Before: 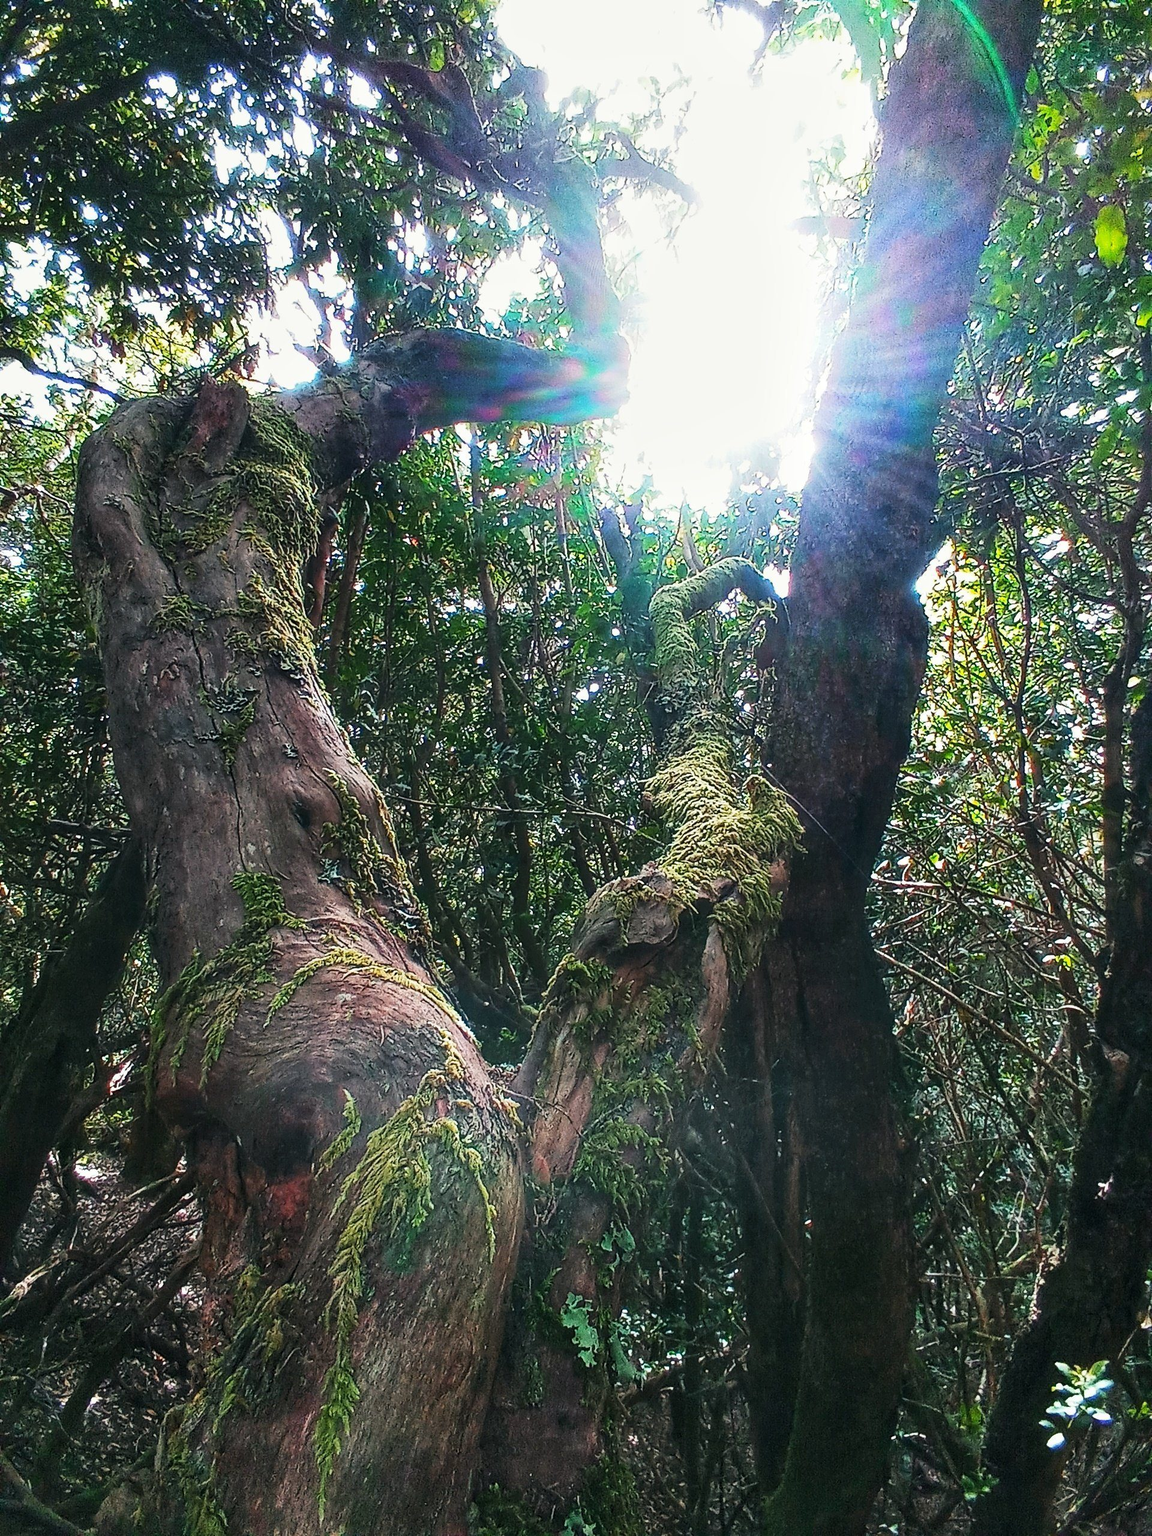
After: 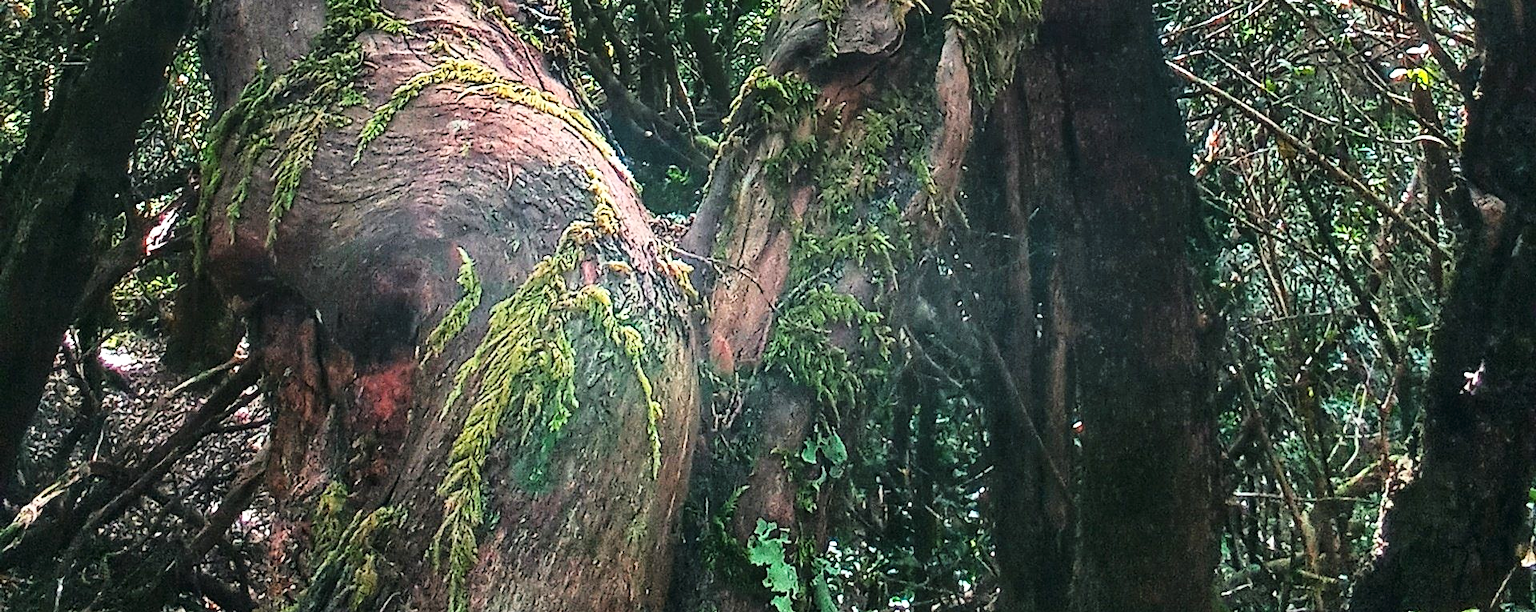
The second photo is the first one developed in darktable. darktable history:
tone curve: curves: ch0 [(0, 0.021) (0.049, 0.044) (0.152, 0.14) (0.328, 0.377) (0.473, 0.543) (0.641, 0.705) (0.85, 0.894) (1, 0.969)]; ch1 [(0, 0) (0.302, 0.331) (0.433, 0.432) (0.472, 0.47) (0.502, 0.503) (0.527, 0.521) (0.564, 0.58) (0.614, 0.626) (0.677, 0.701) (0.859, 0.885) (1, 1)]; ch2 [(0, 0) (0.33, 0.301) (0.447, 0.44) (0.487, 0.496) (0.502, 0.516) (0.535, 0.563) (0.565, 0.593) (0.608, 0.638) (1, 1)], color space Lab, linked channels, preserve colors none
crop and rotate: top 58.863%, bottom 11.253%
exposure: black level correction 0.001, exposure 0.499 EV, compensate exposure bias true, compensate highlight preservation false
